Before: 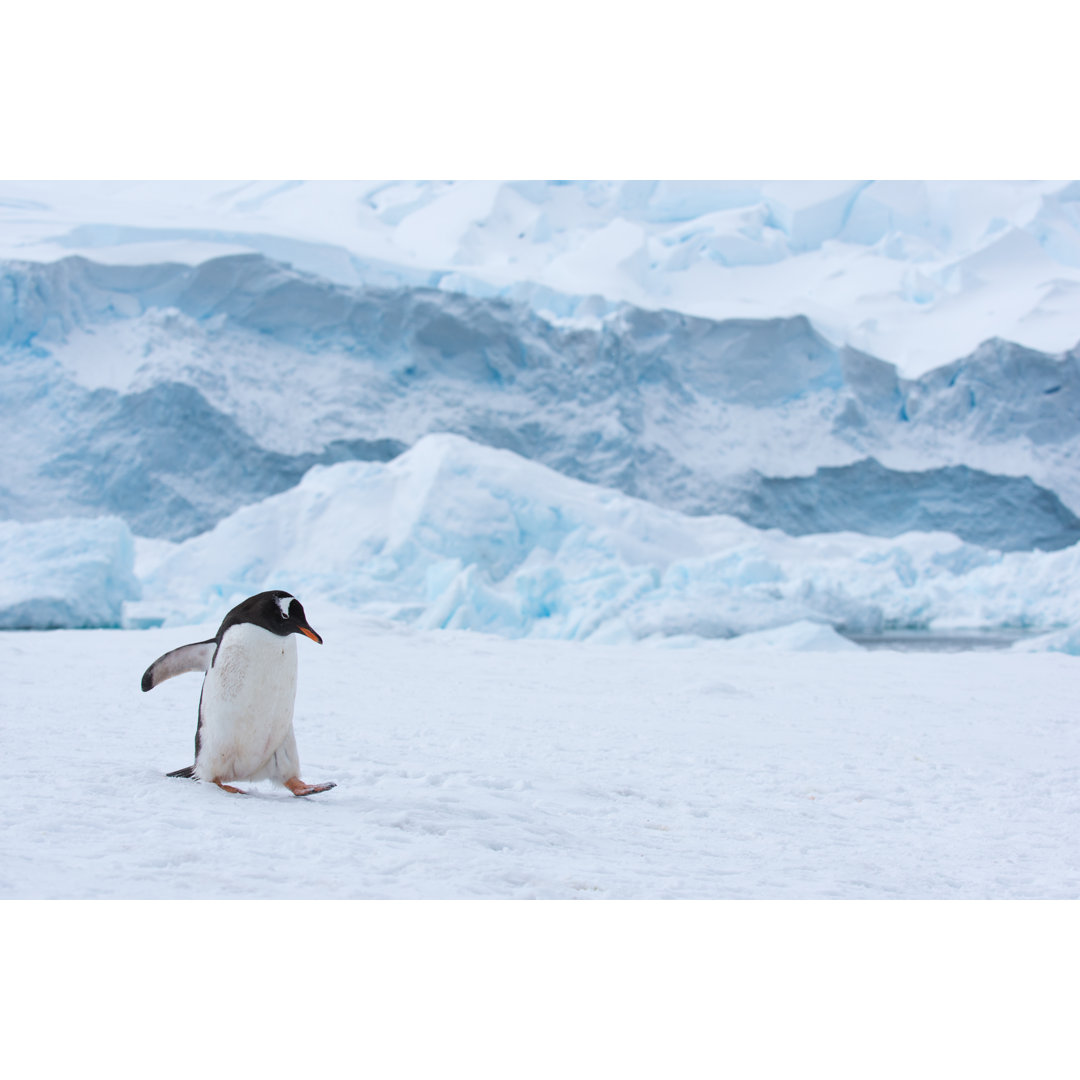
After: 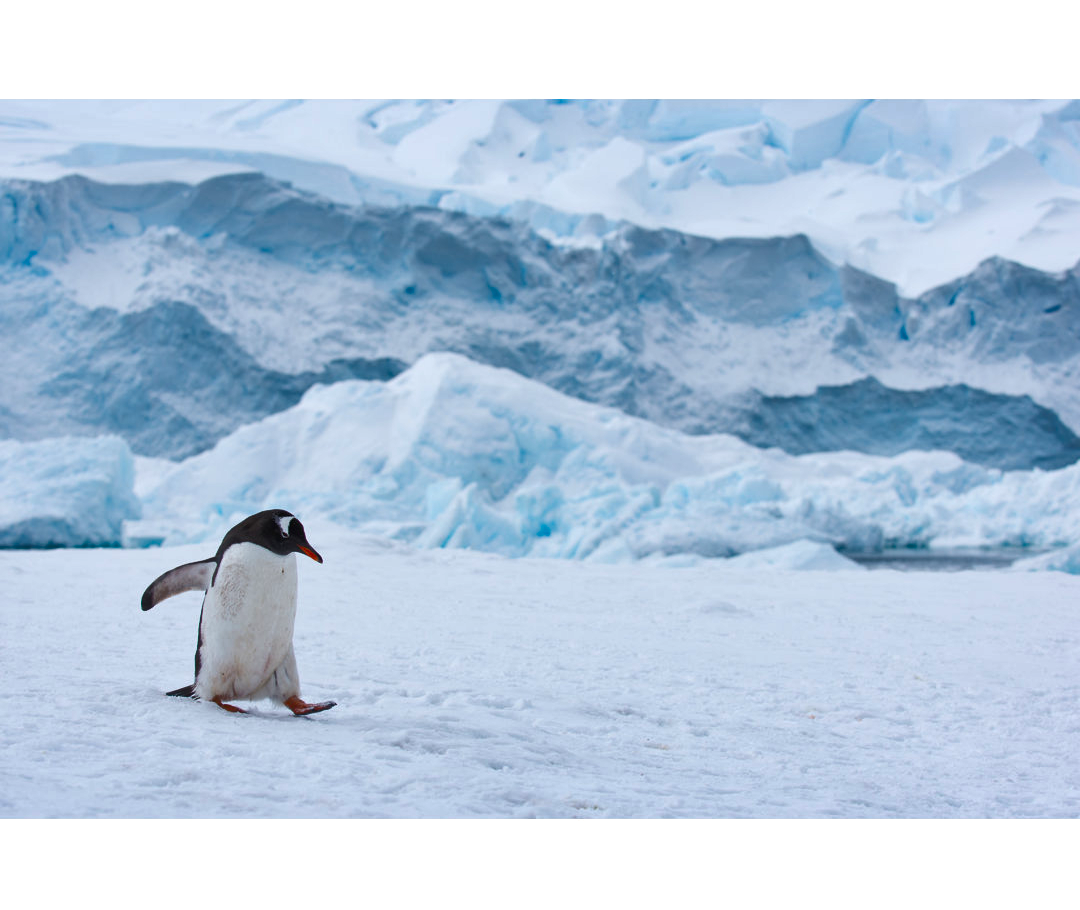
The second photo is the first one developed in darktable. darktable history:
crop: top 7.563%, bottom 8.175%
tone equalizer: -8 EV 0.012 EV, -7 EV -0.029 EV, -6 EV 0.035 EV, -5 EV 0.035 EV, -4 EV 0.264 EV, -3 EV 0.667 EV, -2 EV 0.566 EV, -1 EV 0.187 EV, +0 EV 0.037 EV
shadows and highlights: shadows 60.81, highlights color adjustment 89.58%, soften with gaussian
